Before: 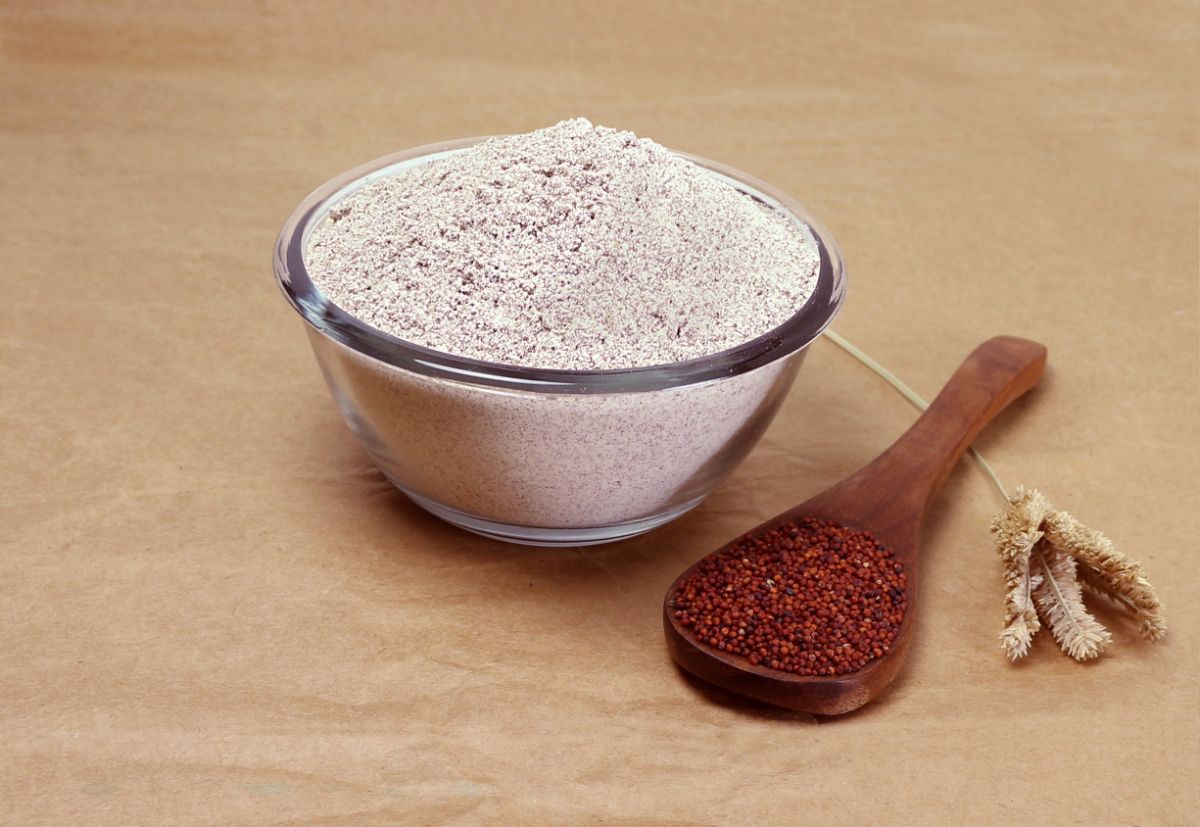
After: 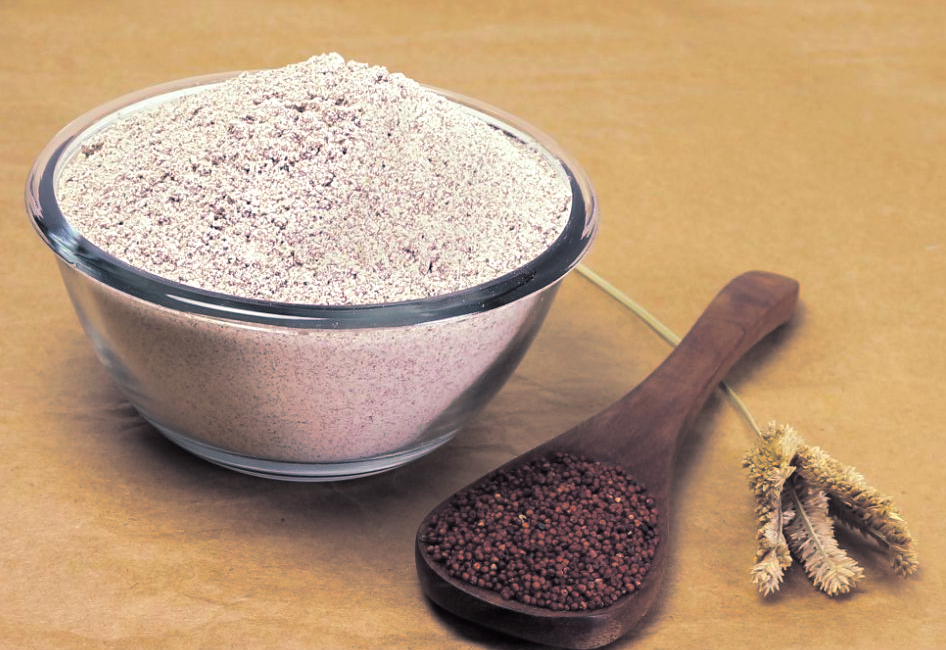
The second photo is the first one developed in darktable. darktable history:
crop and rotate: left 20.74%, top 7.912%, right 0.375%, bottom 13.378%
color balance rgb: linear chroma grading › global chroma 10%, perceptual saturation grading › global saturation 30%, global vibrance 10%
exposure: black level correction 0.001, exposure 0.14 EV, compensate highlight preservation false
split-toning: shadows › hue 205.2°, shadows › saturation 0.43, highlights › hue 54°, highlights › saturation 0.54
